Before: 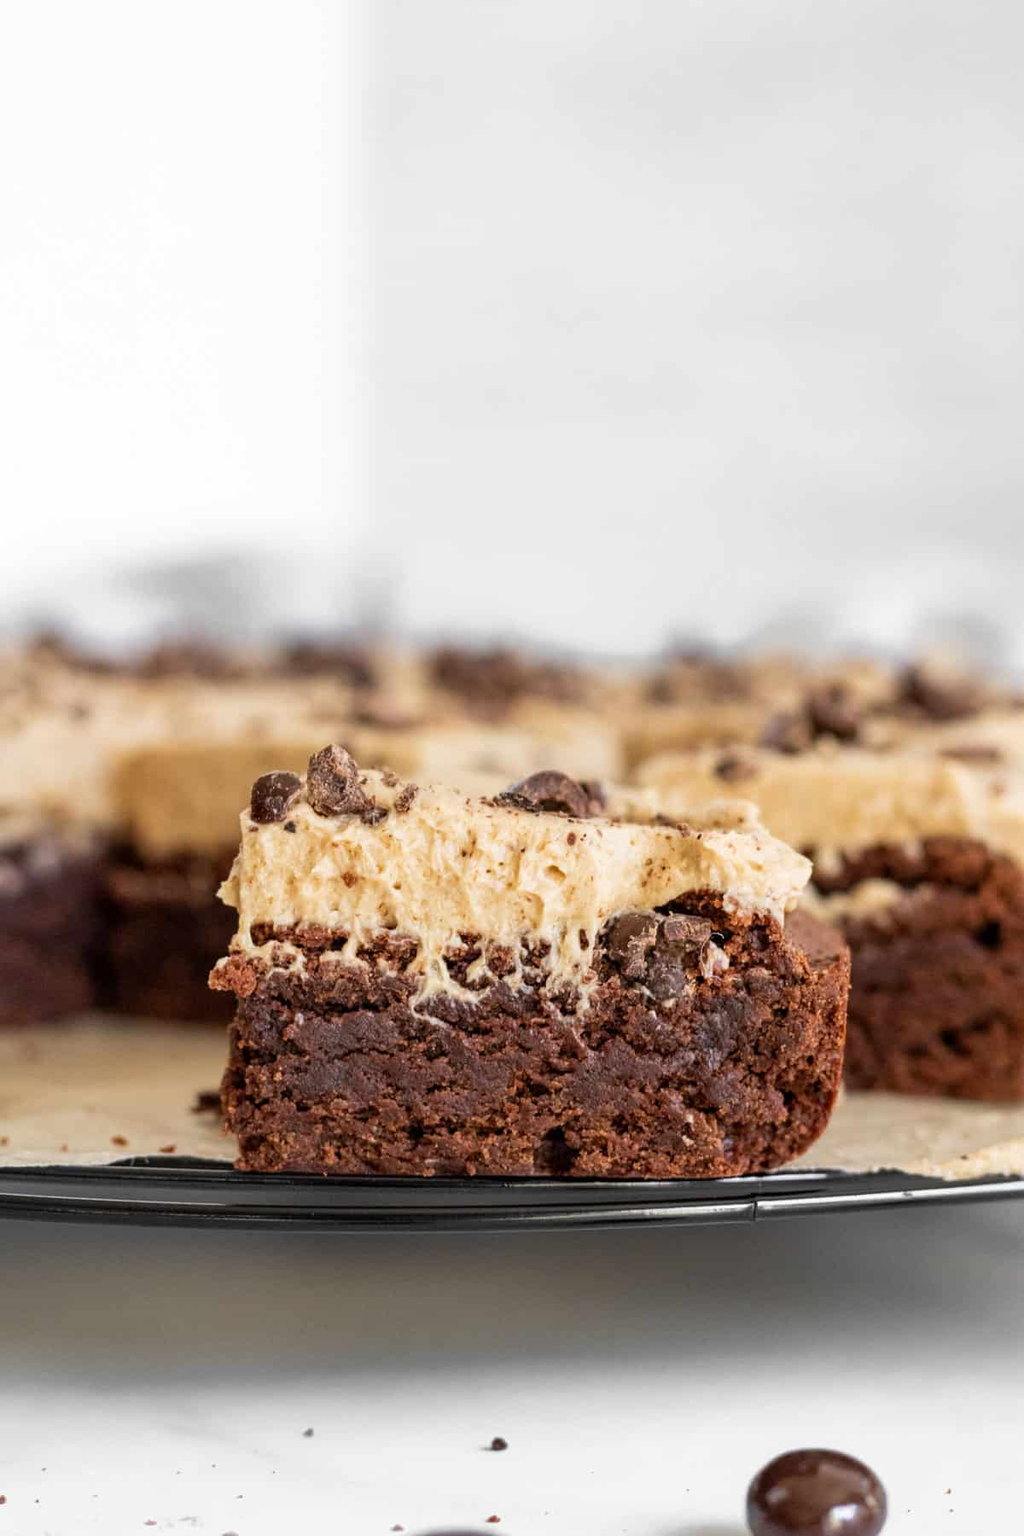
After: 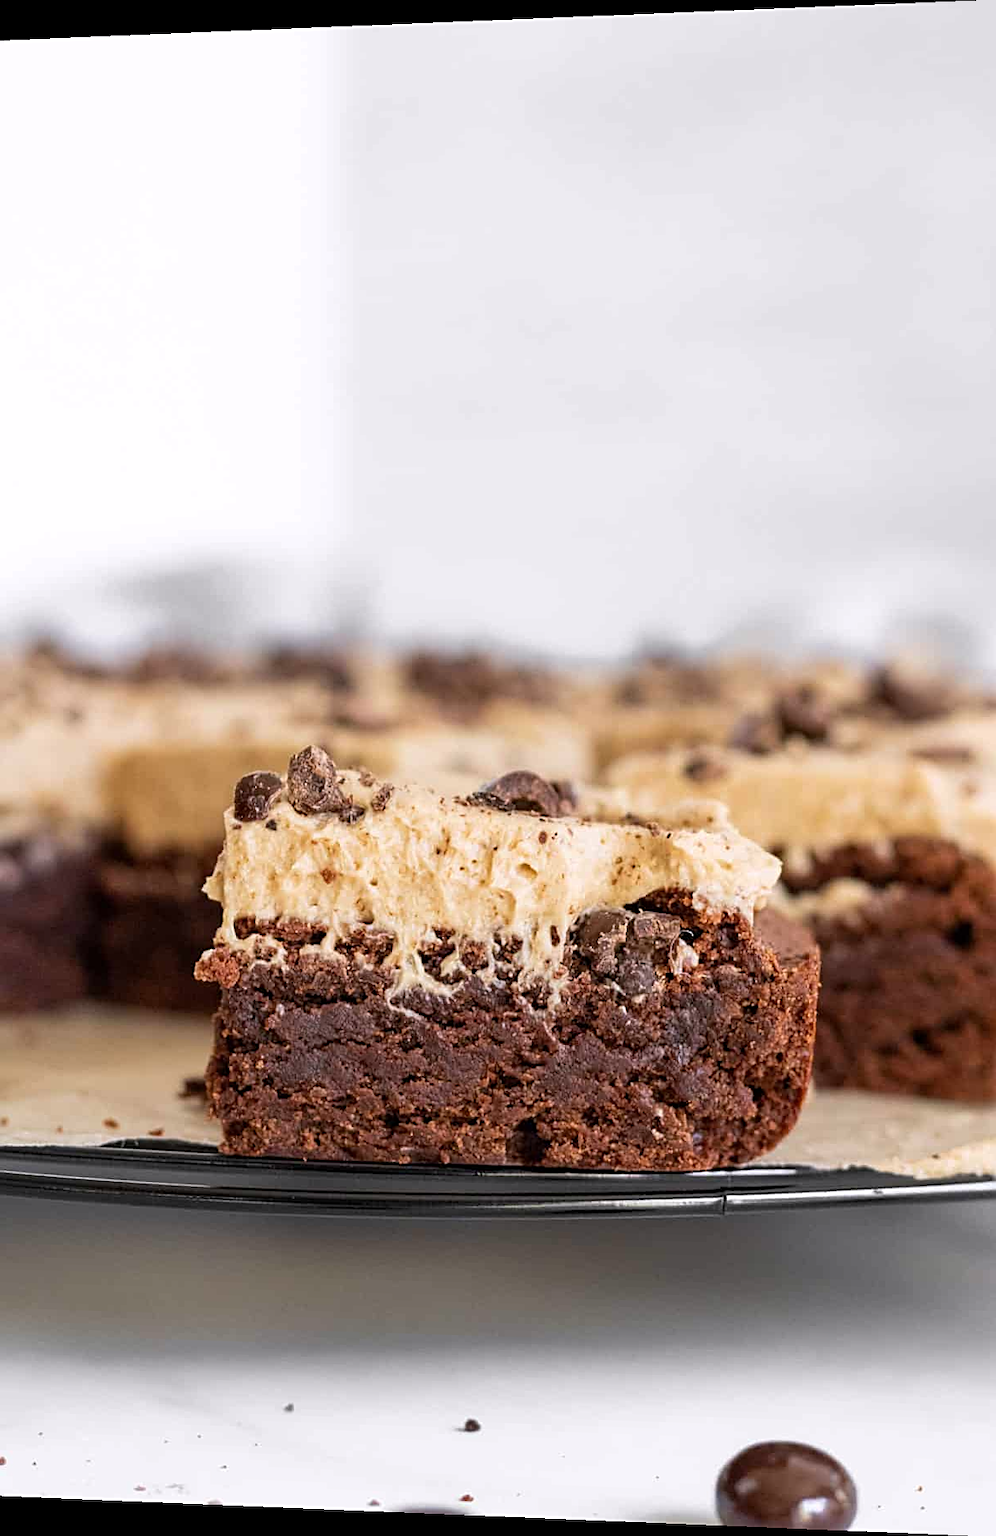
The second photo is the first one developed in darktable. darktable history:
rotate and perspective: lens shift (horizontal) -0.055, automatic cropping off
white balance: red 1.009, blue 1.027
sharpen: on, module defaults
